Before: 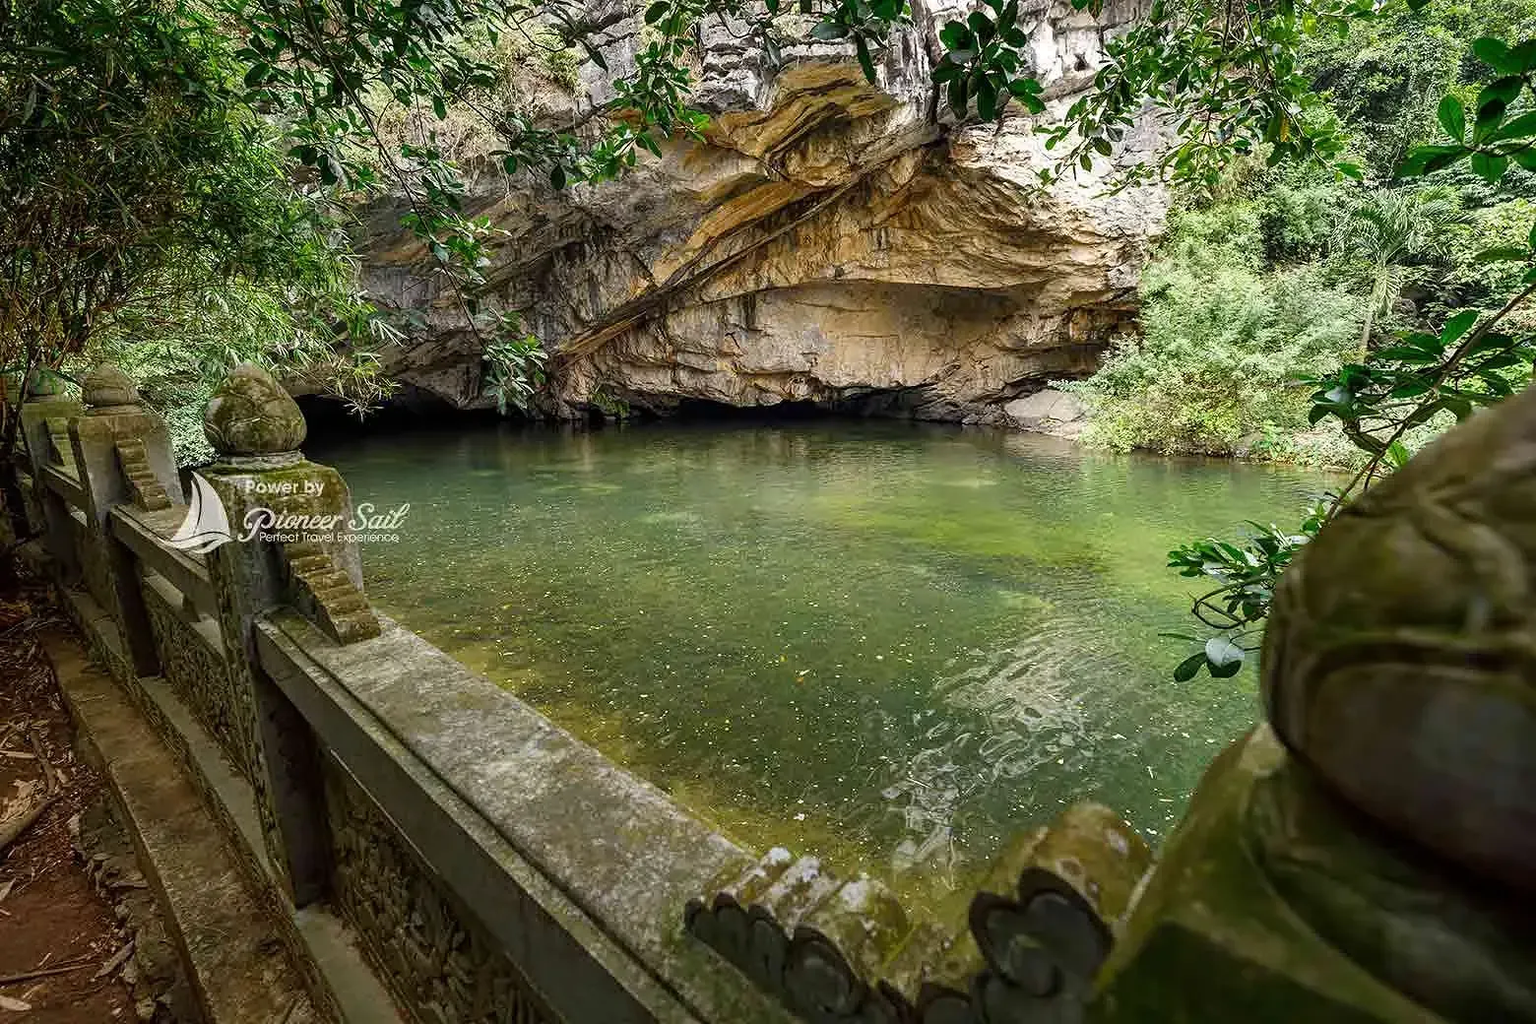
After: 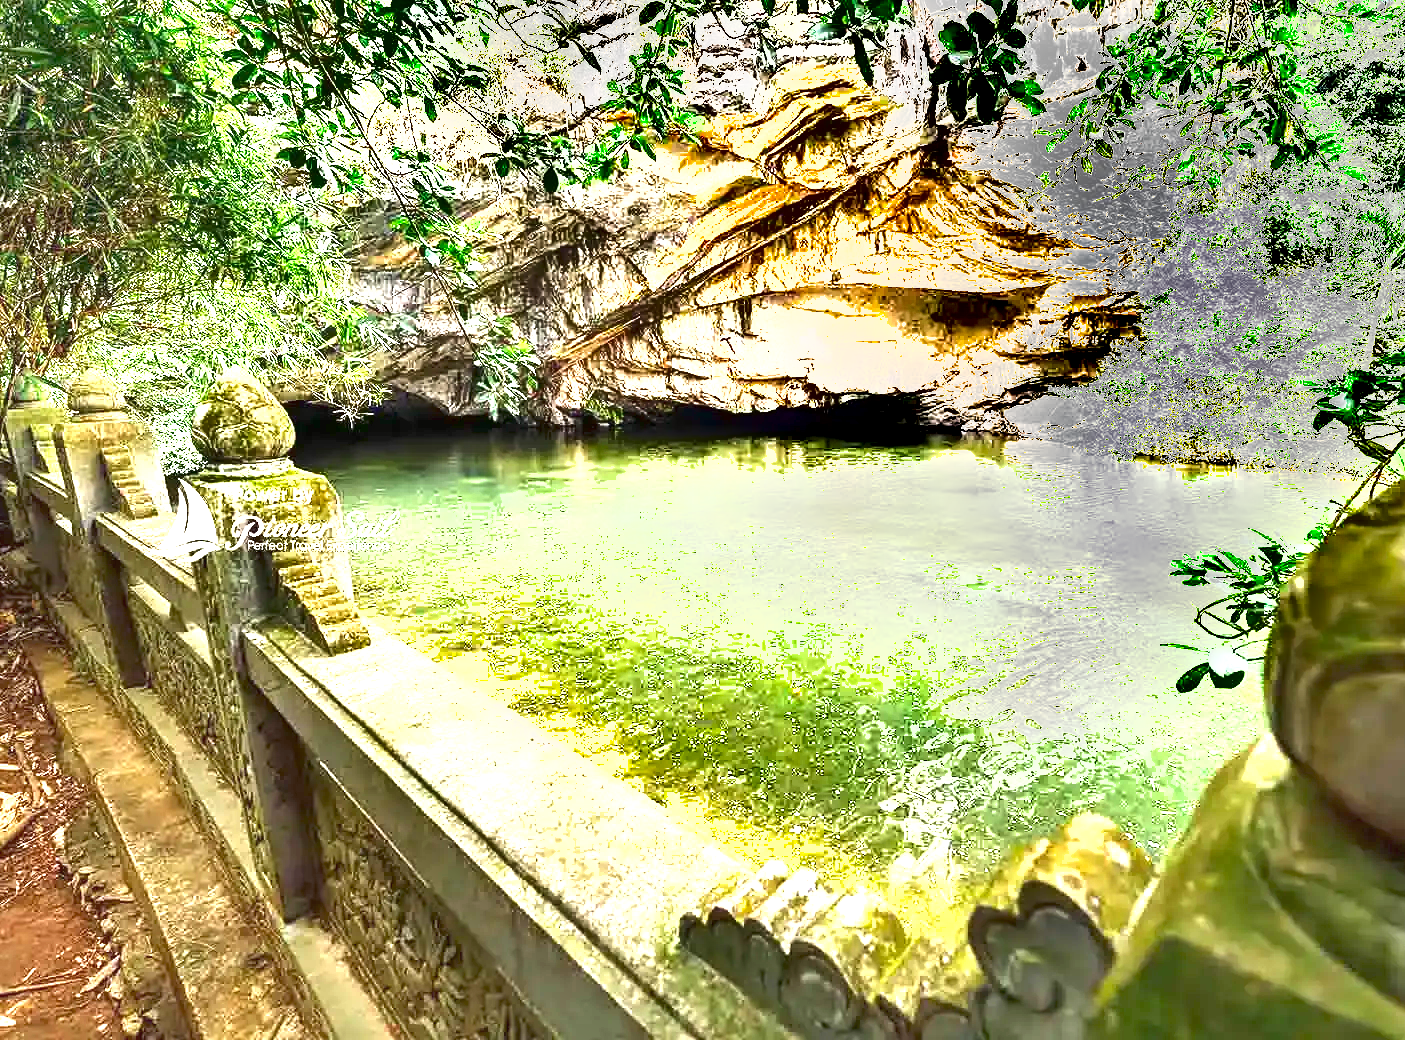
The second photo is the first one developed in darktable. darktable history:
exposure: exposure 3 EV, compensate highlight preservation false
shadows and highlights: soften with gaussian
crop and rotate: left 1.088%, right 8.807%
contrast equalizer: octaves 7, y [[0.6 ×6], [0.55 ×6], [0 ×6], [0 ×6], [0 ×6]], mix -0.2
